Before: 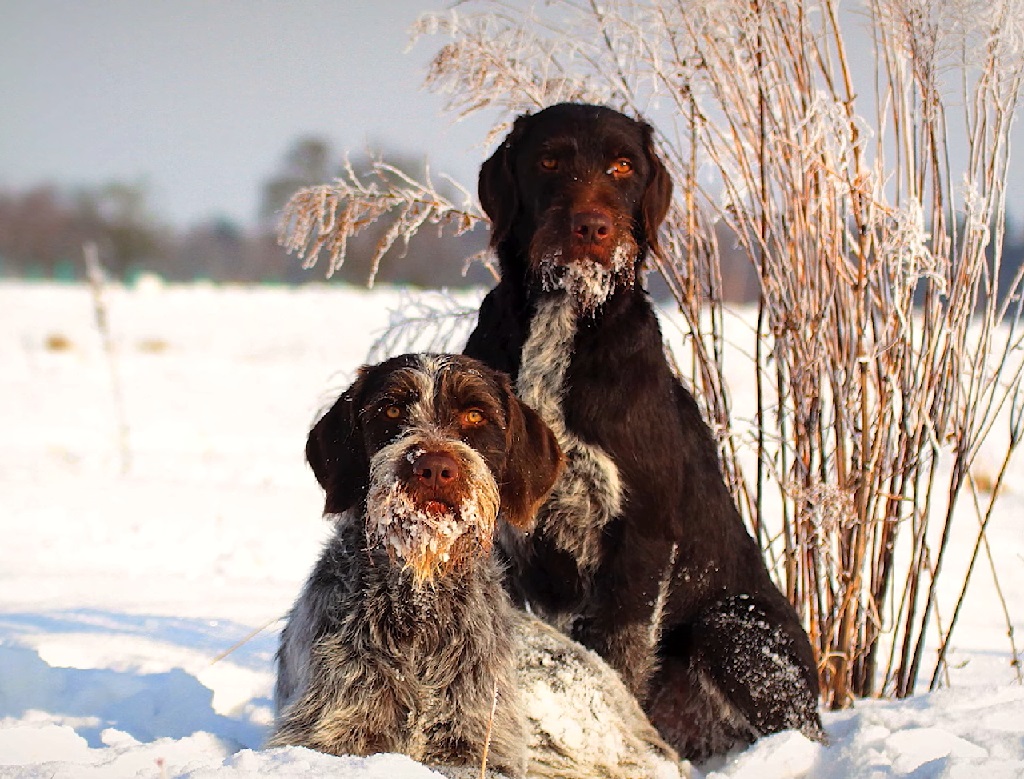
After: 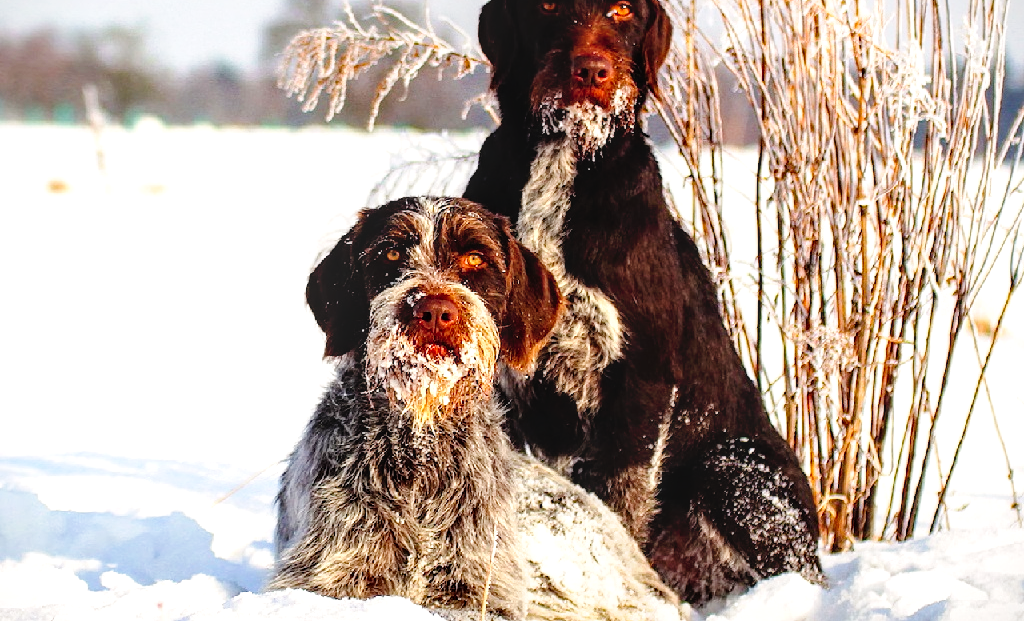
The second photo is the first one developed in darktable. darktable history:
exposure: exposure 0.493 EV, compensate exposure bias true, compensate highlight preservation false
crop and rotate: top 20.231%
vignetting: fall-off start 100.48%, brightness -0.243, saturation 0.139
tone curve: curves: ch0 [(0, 0) (0.003, 0) (0.011, 0.002) (0.025, 0.004) (0.044, 0.007) (0.069, 0.015) (0.1, 0.025) (0.136, 0.04) (0.177, 0.09) (0.224, 0.152) (0.277, 0.239) (0.335, 0.335) (0.399, 0.43) (0.468, 0.524) (0.543, 0.621) (0.623, 0.712) (0.709, 0.792) (0.801, 0.871) (0.898, 0.951) (1, 1)], preserve colors none
local contrast: on, module defaults
